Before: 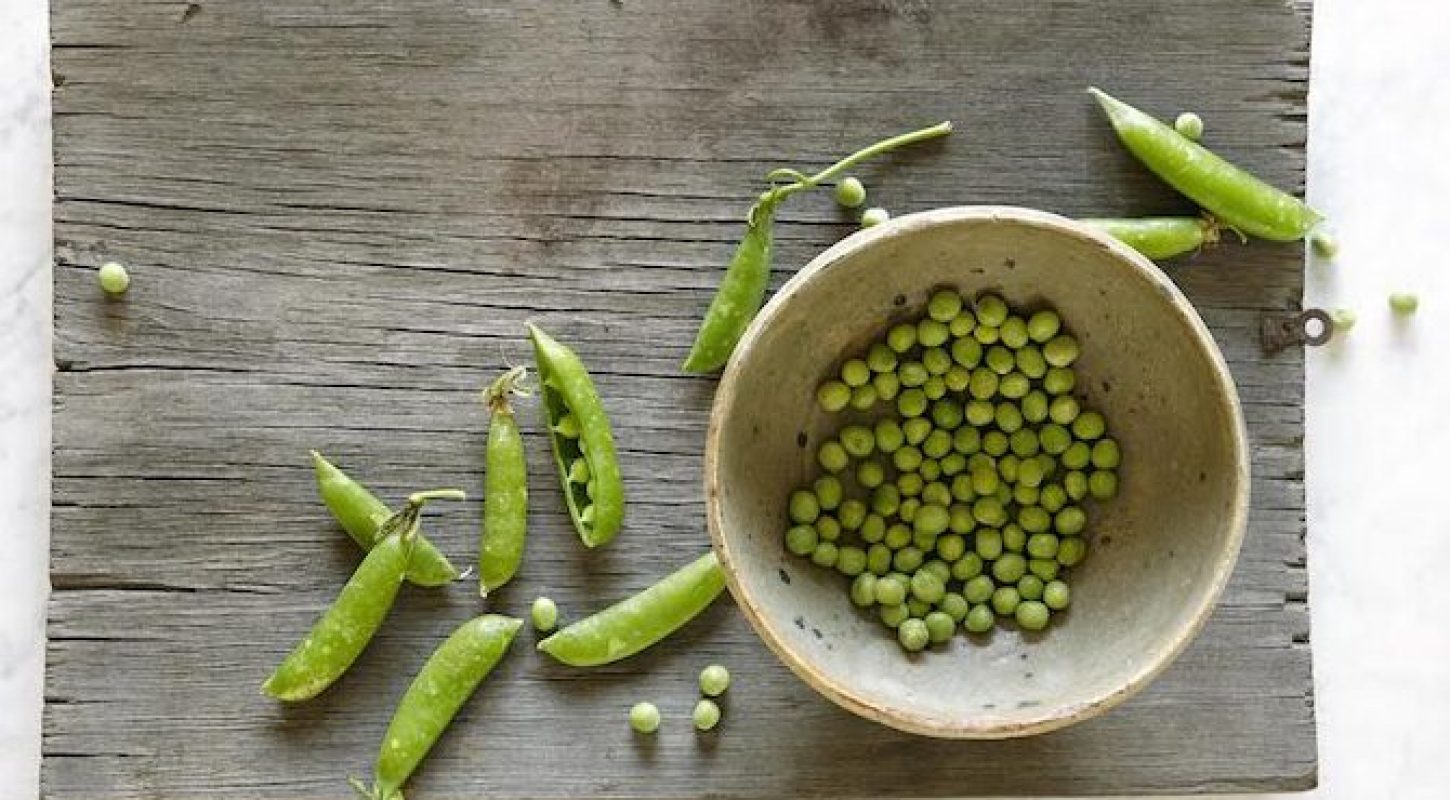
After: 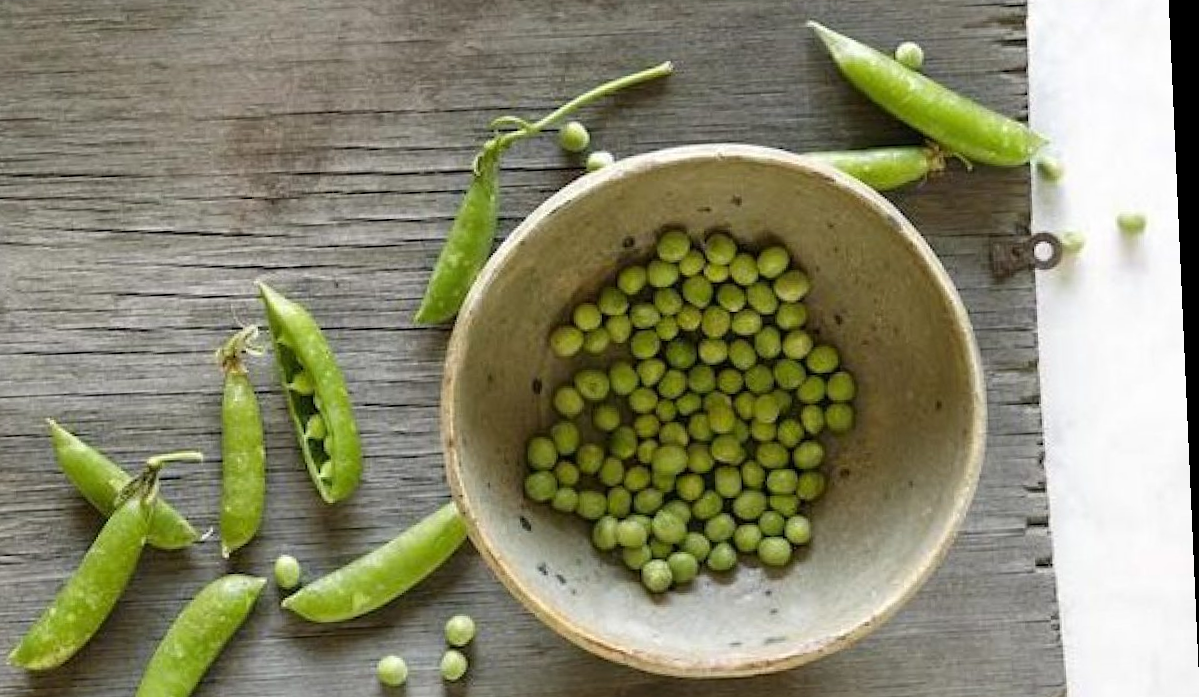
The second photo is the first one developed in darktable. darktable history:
crop: left 19.159%, top 9.58%, bottom 9.58%
rotate and perspective: rotation -2.56°, automatic cropping off
tone equalizer: on, module defaults
